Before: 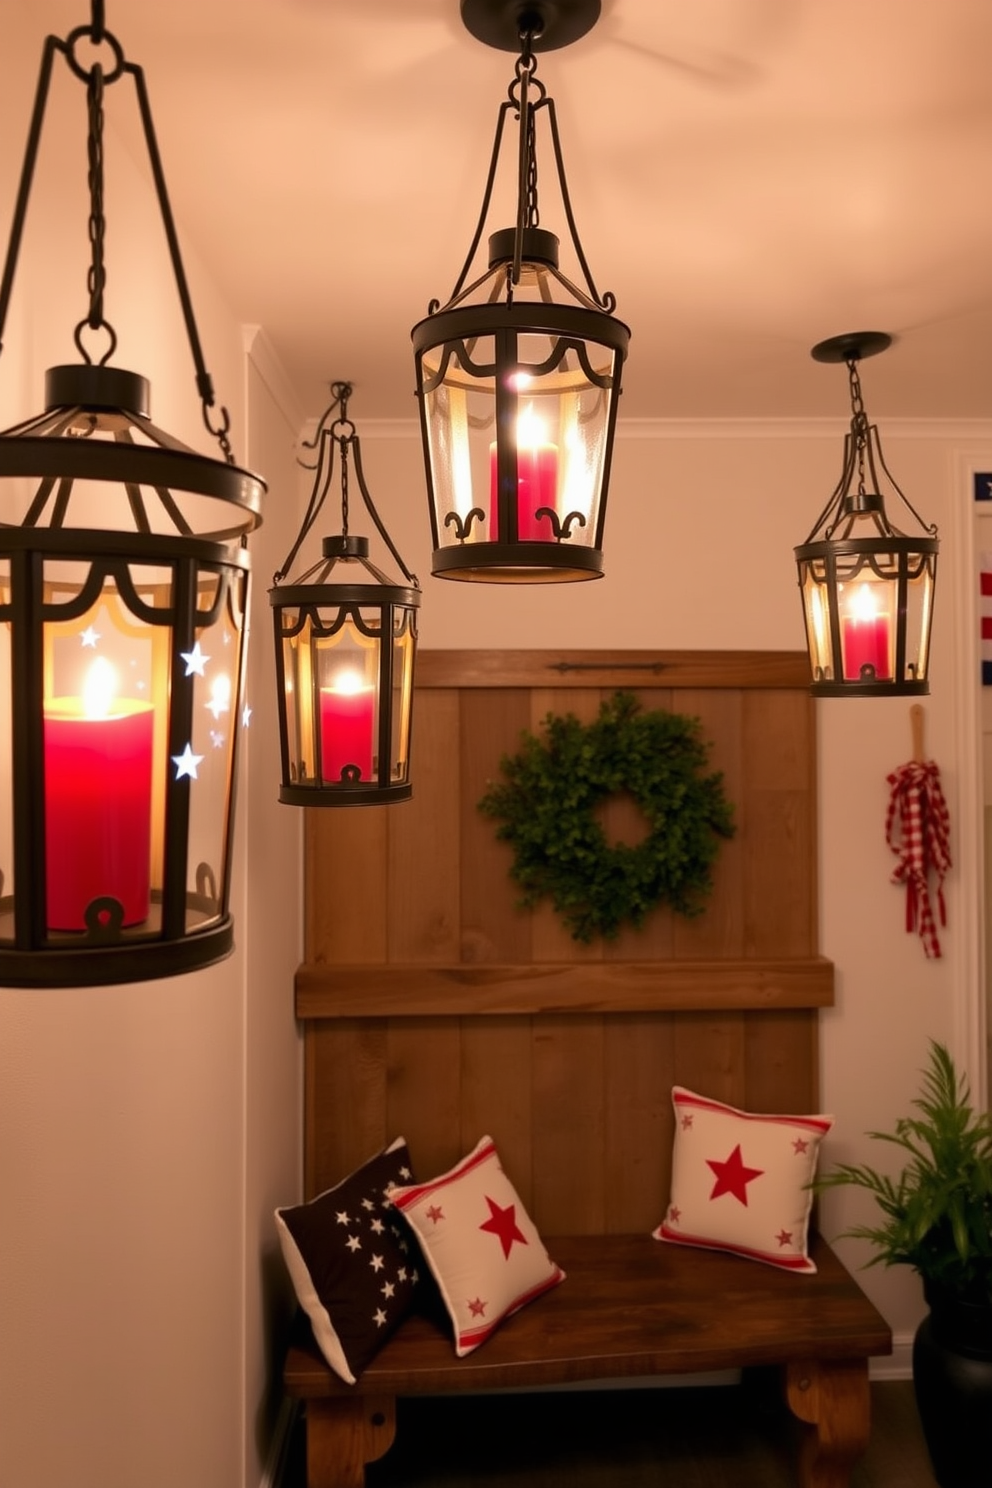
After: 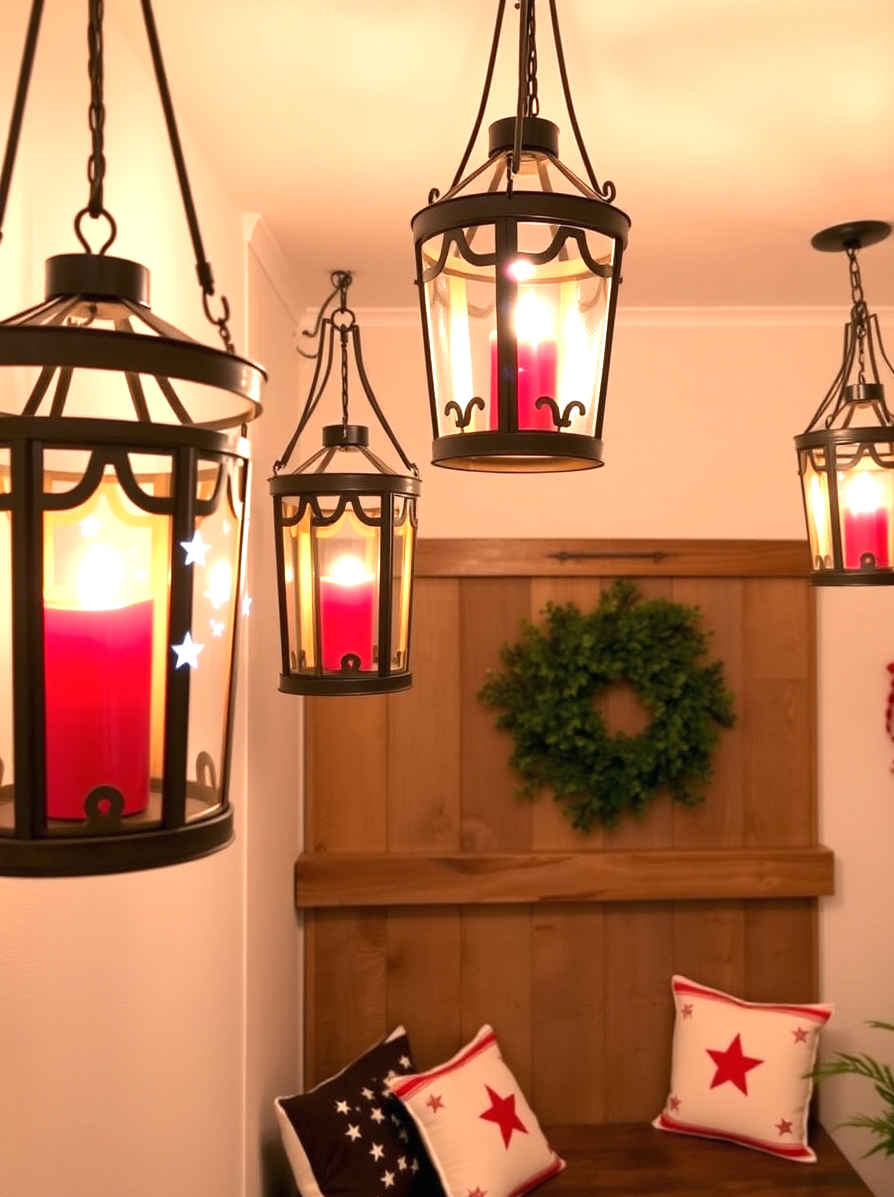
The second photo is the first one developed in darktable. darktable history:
crop: top 7.478%, right 9.855%, bottom 12.031%
exposure: exposure 0.782 EV, compensate highlight preservation false
